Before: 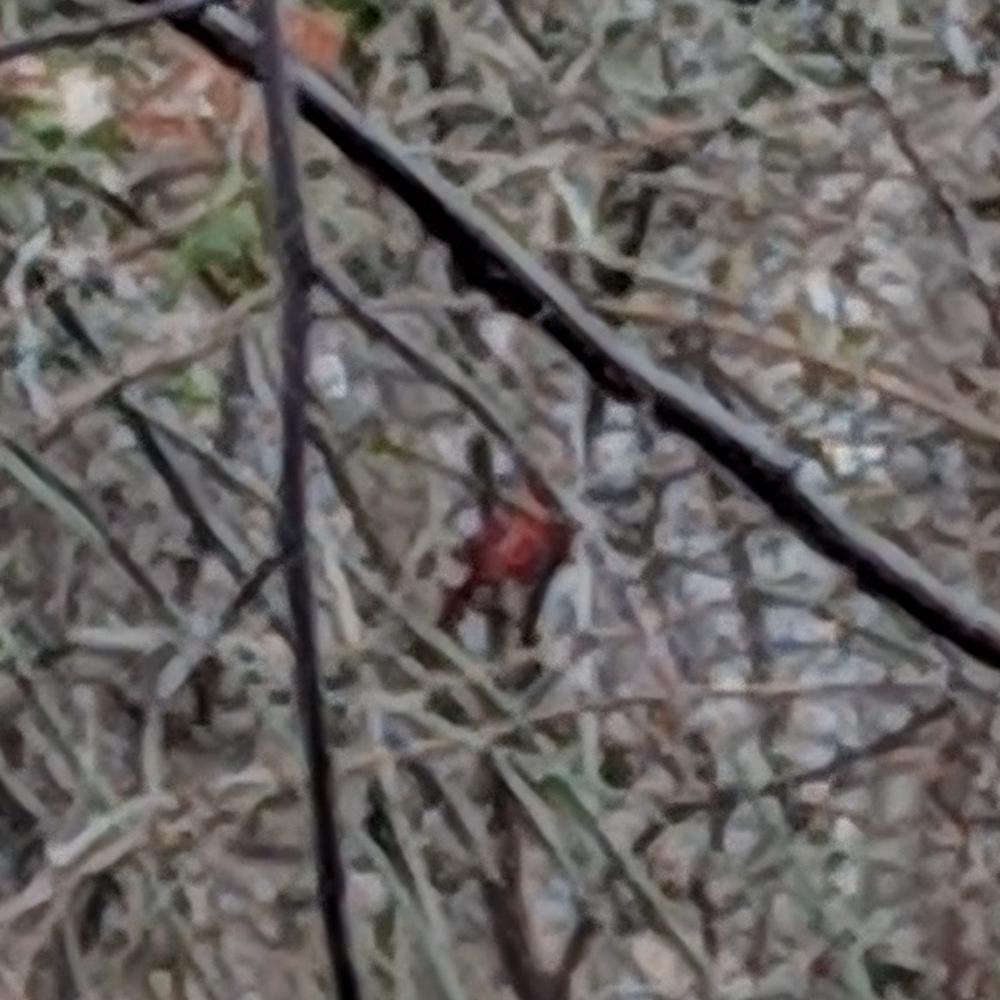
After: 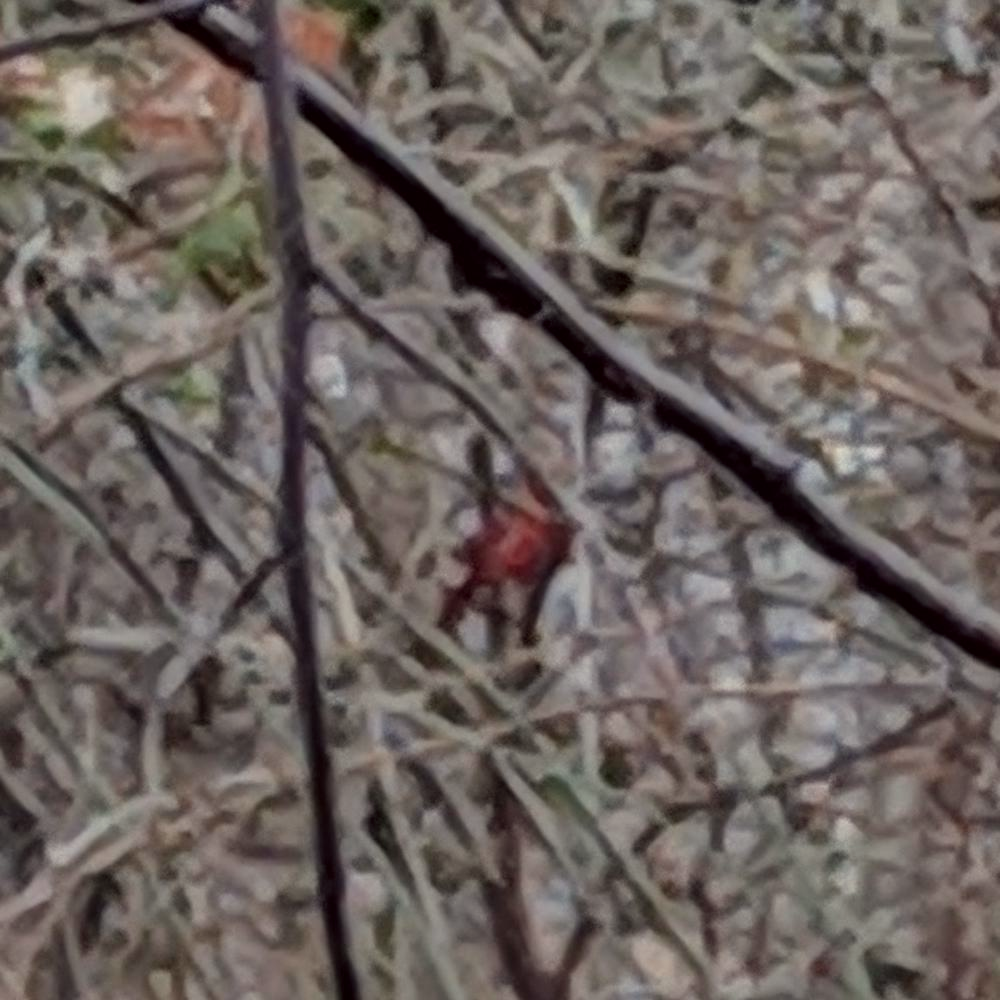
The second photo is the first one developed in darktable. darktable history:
exposure: compensate highlight preservation false
color correction: highlights a* -0.863, highlights b* 4.48, shadows a* 3.68
